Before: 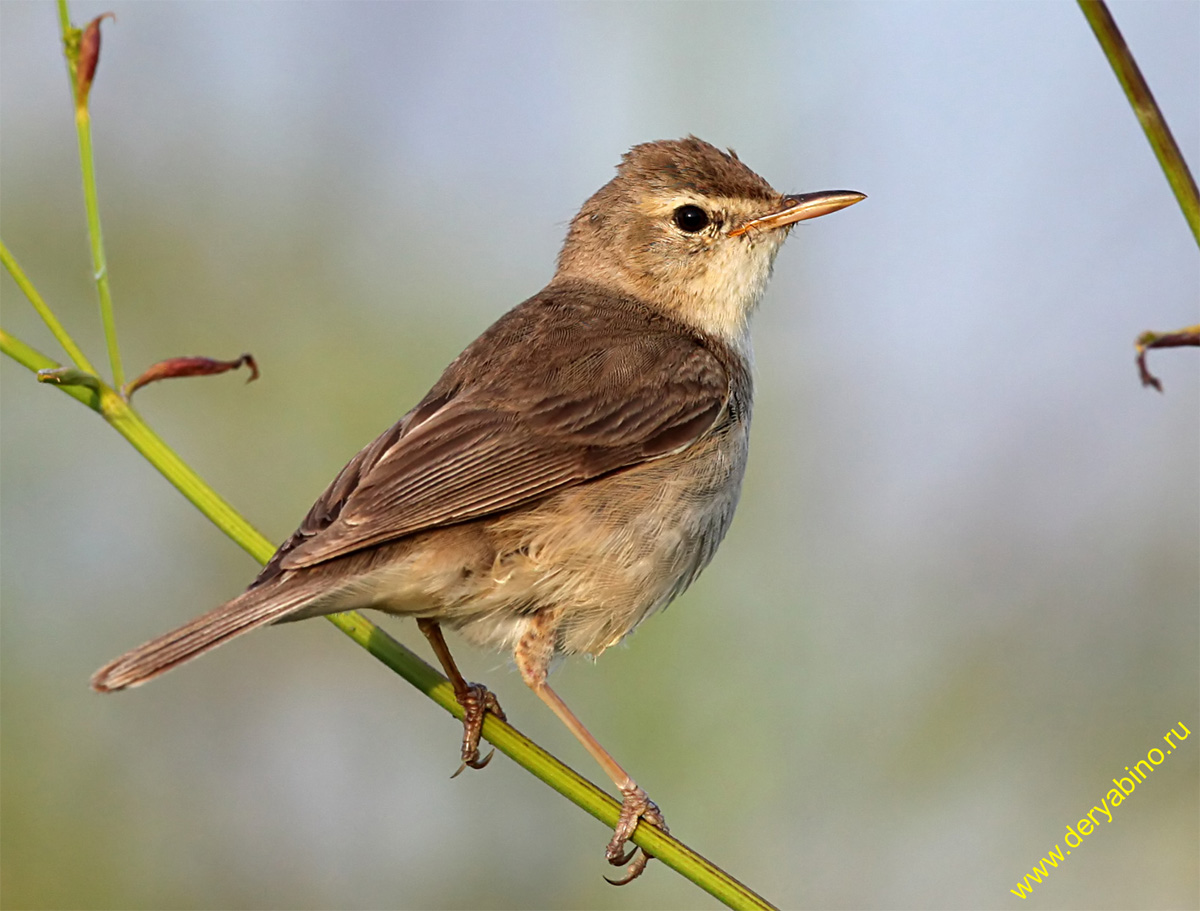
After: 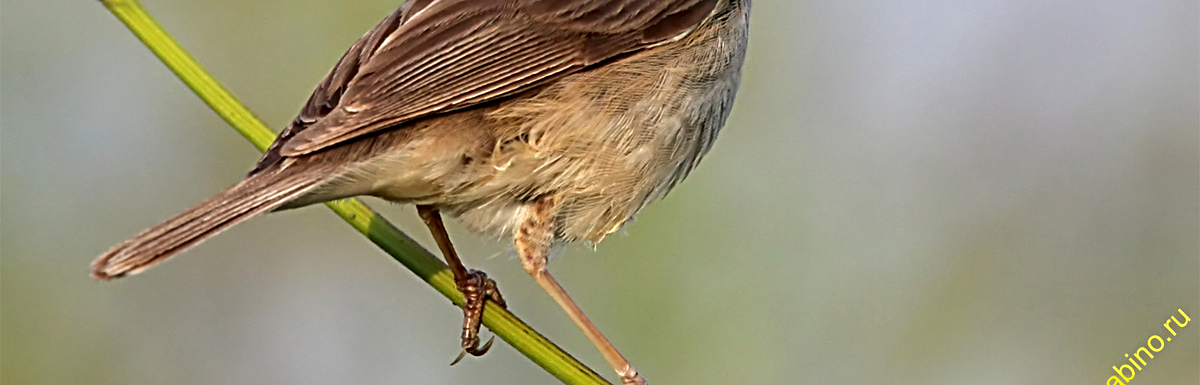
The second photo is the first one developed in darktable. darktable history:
crop: top 45.44%, bottom 12.195%
sharpen: radius 3.975
